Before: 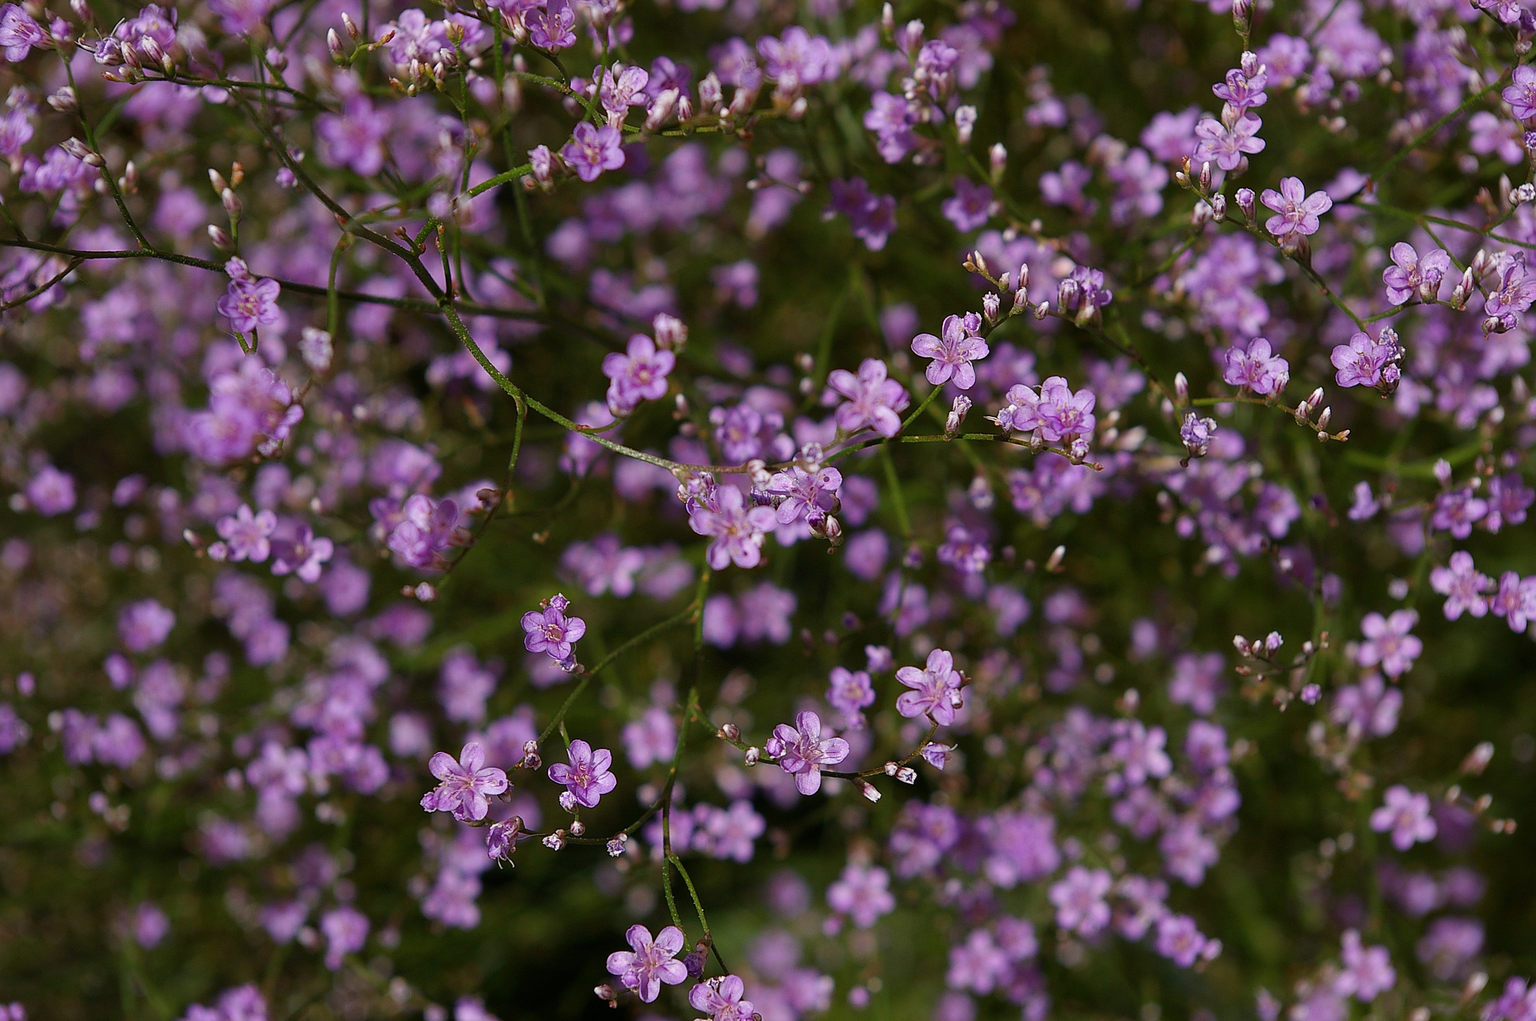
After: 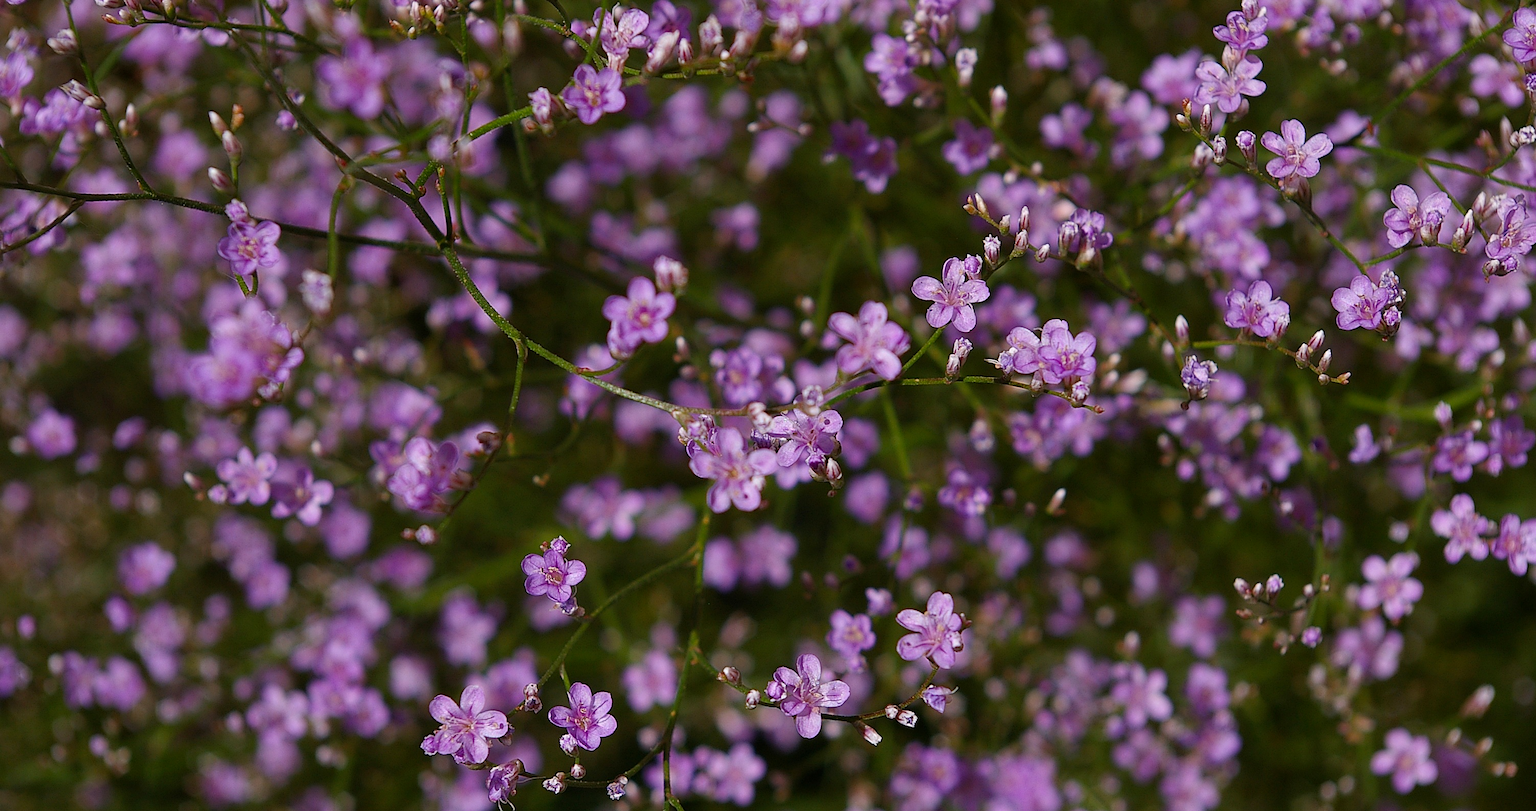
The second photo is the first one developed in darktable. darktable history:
crop and rotate: top 5.651%, bottom 14.888%
color balance rgb: perceptual saturation grading › global saturation 1.608%, perceptual saturation grading › highlights -1.36%, perceptual saturation grading › mid-tones 3.931%, perceptual saturation grading › shadows 8.094%
